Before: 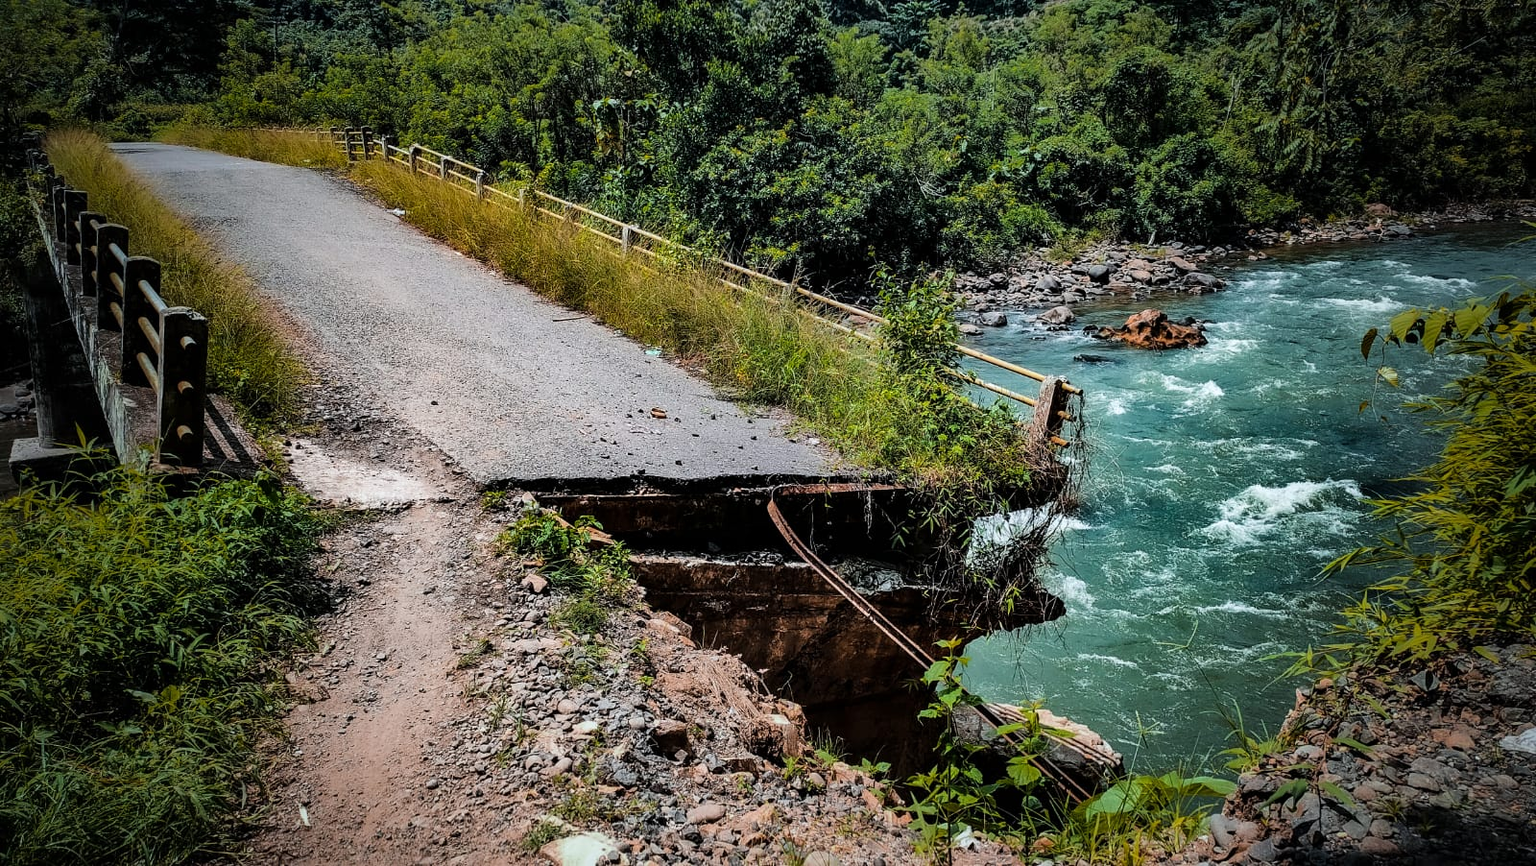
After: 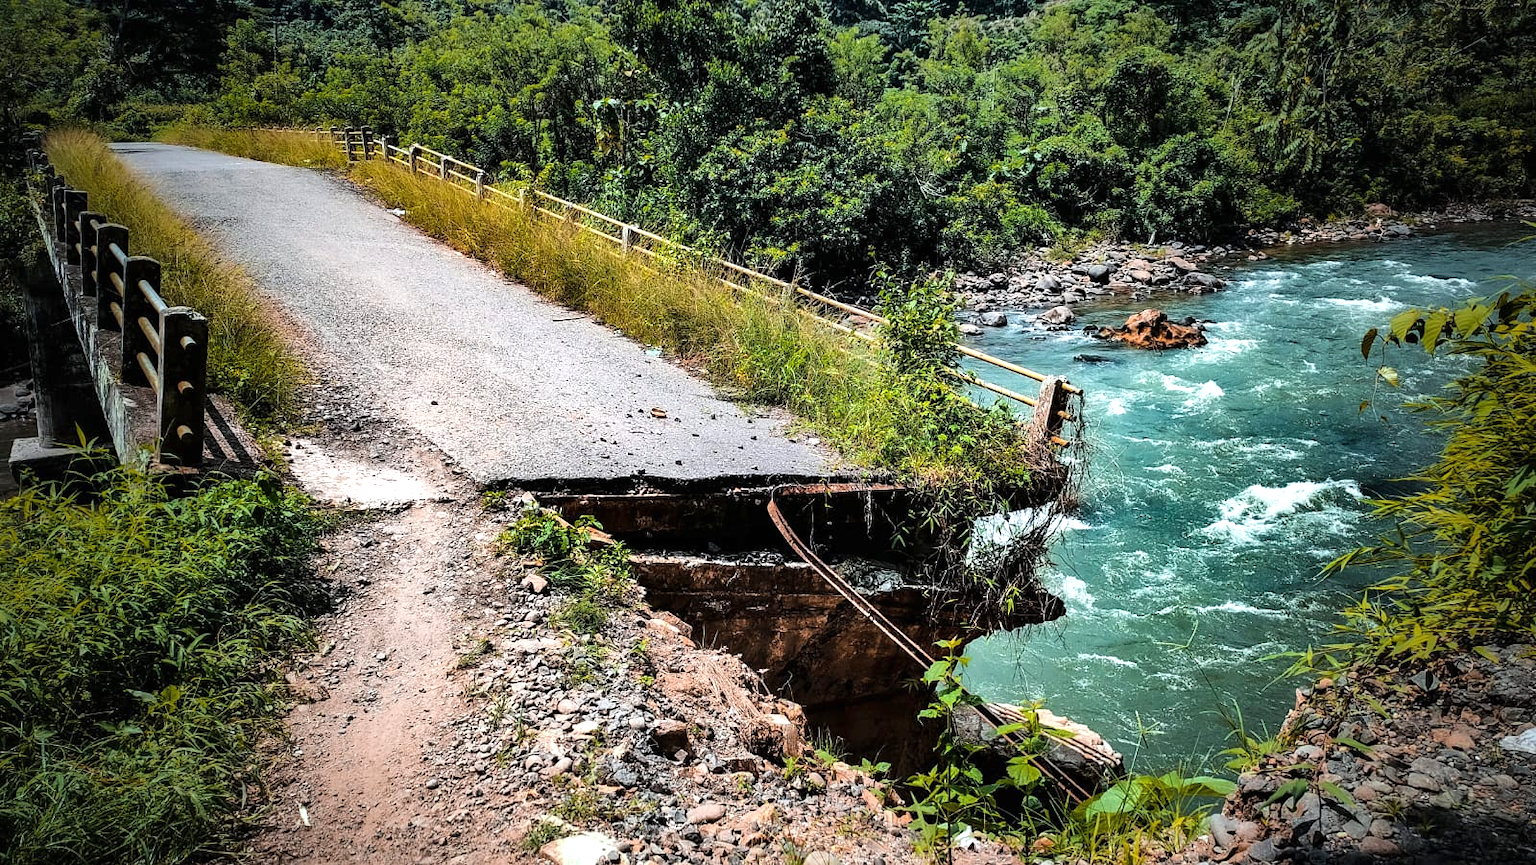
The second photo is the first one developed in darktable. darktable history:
exposure: black level correction 0, exposure 0.688 EV, compensate highlight preservation false
